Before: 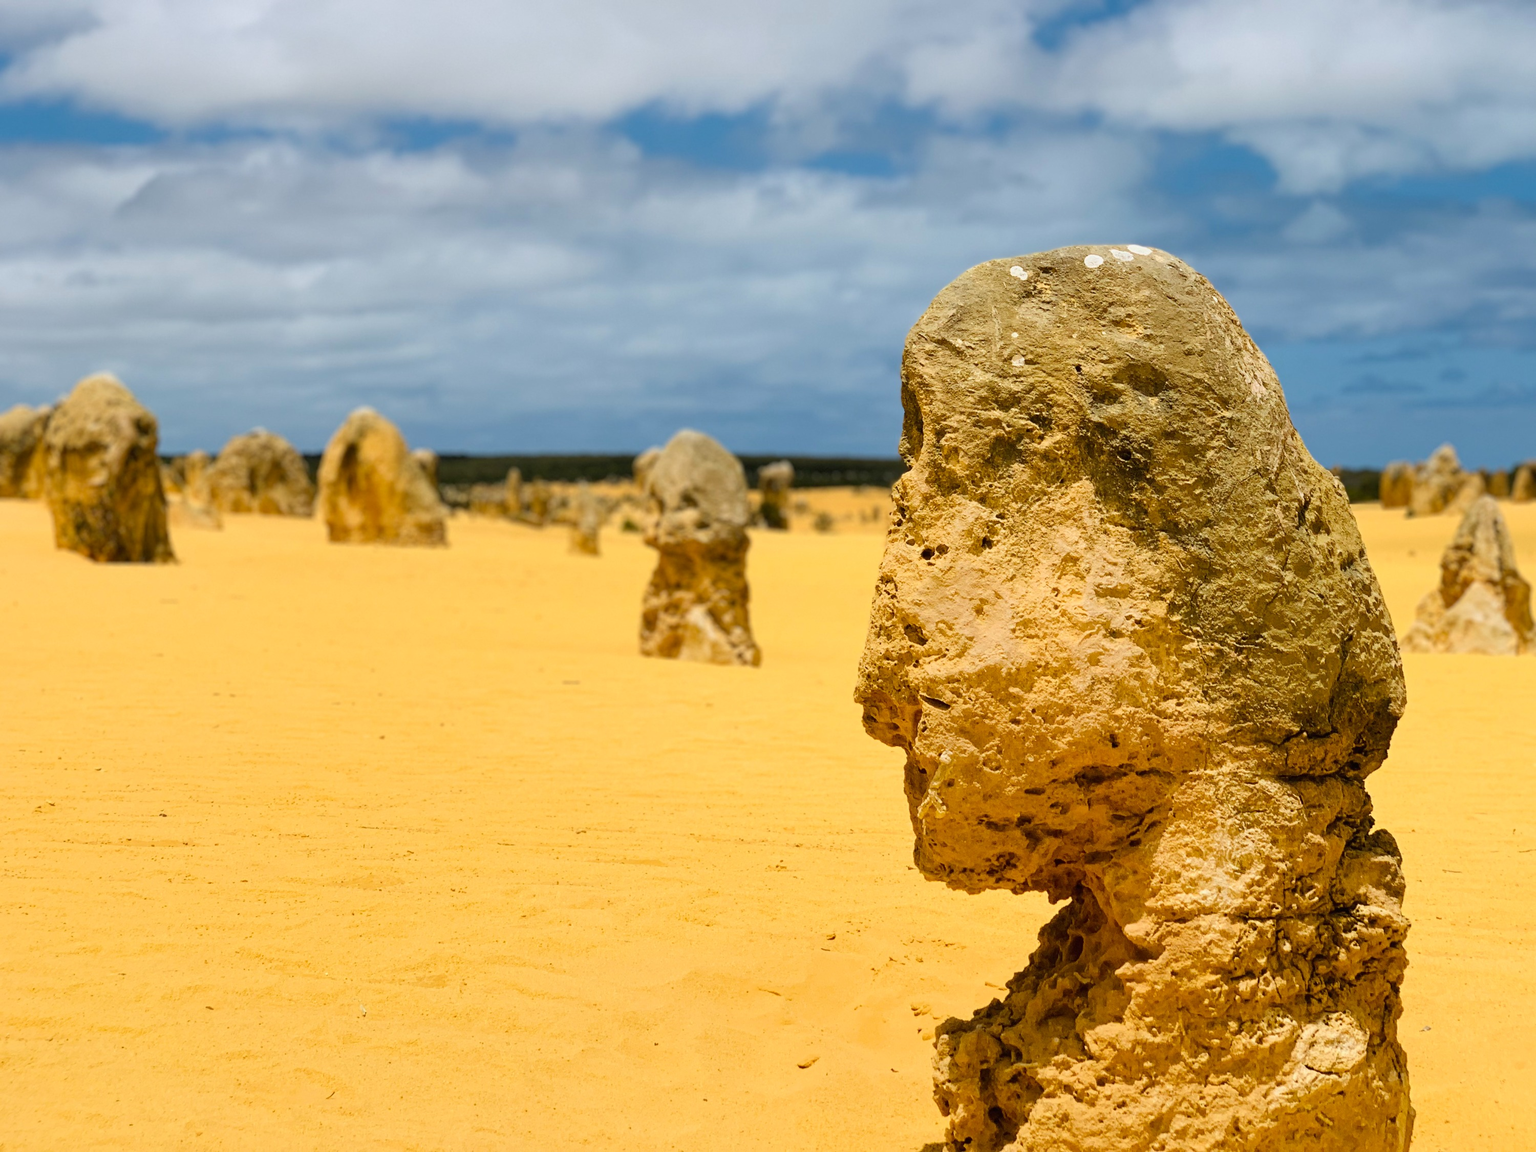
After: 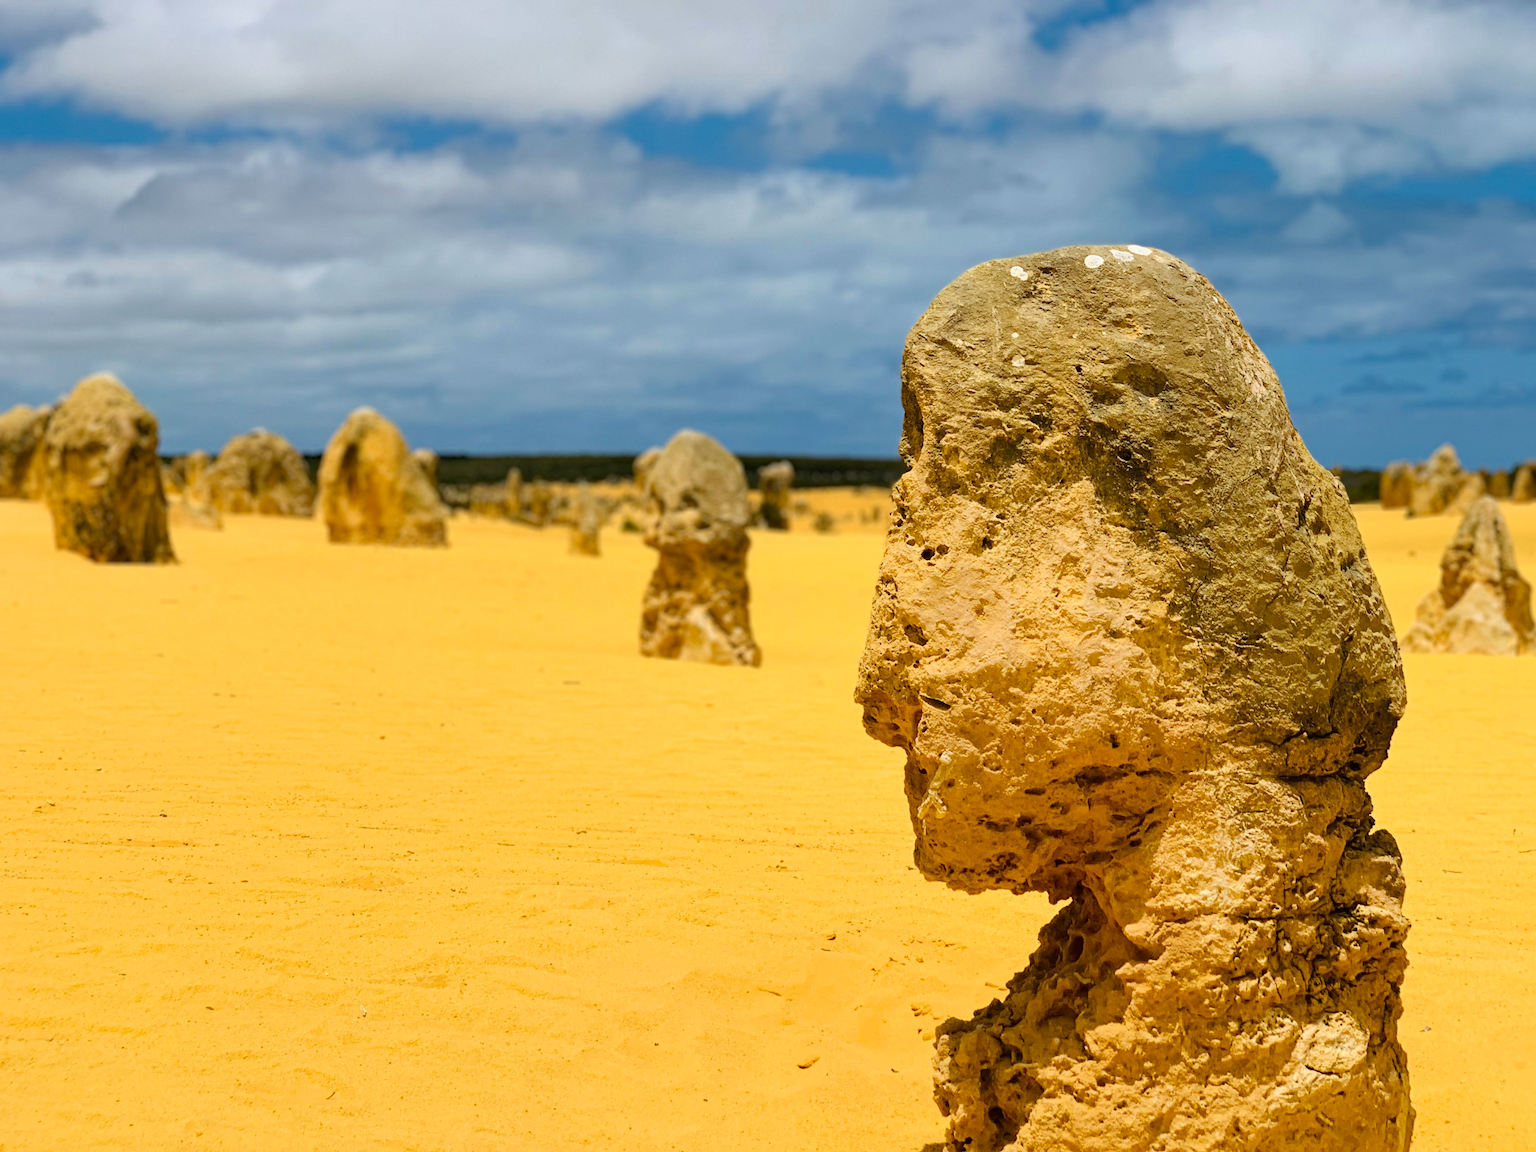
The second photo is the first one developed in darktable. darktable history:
haze removal: strength 0.282, distance 0.257
